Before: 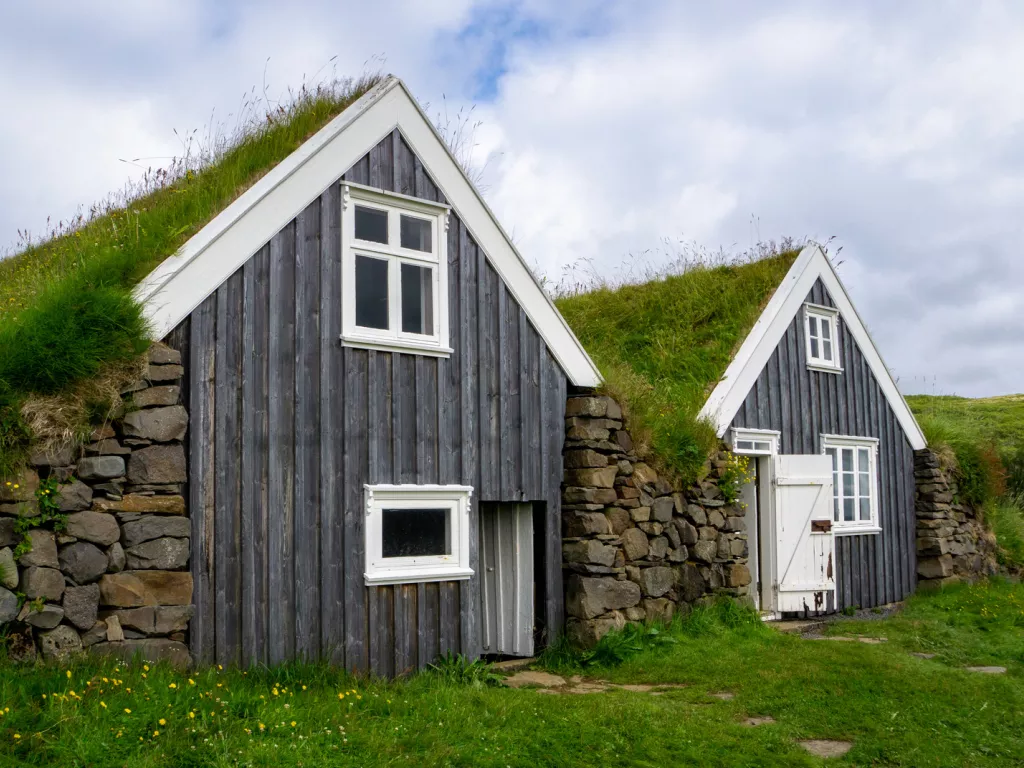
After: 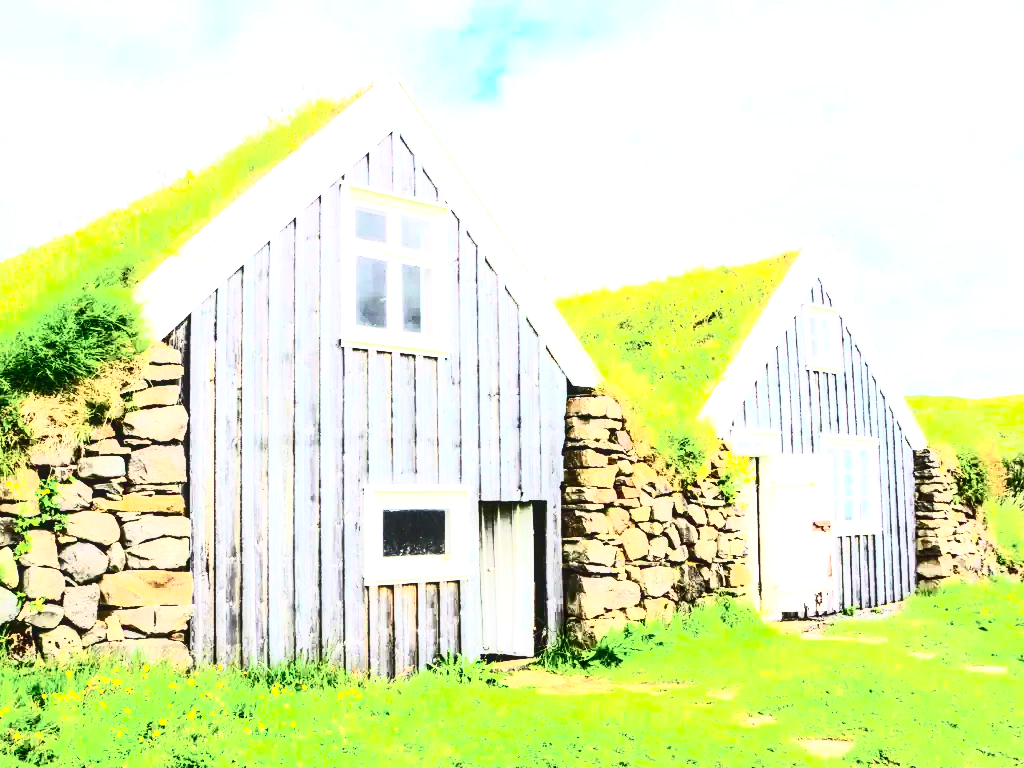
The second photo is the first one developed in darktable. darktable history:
contrast brightness saturation: contrast 0.93, brightness 0.2
local contrast: on, module defaults
exposure: exposure 3 EV, compensate highlight preservation false
